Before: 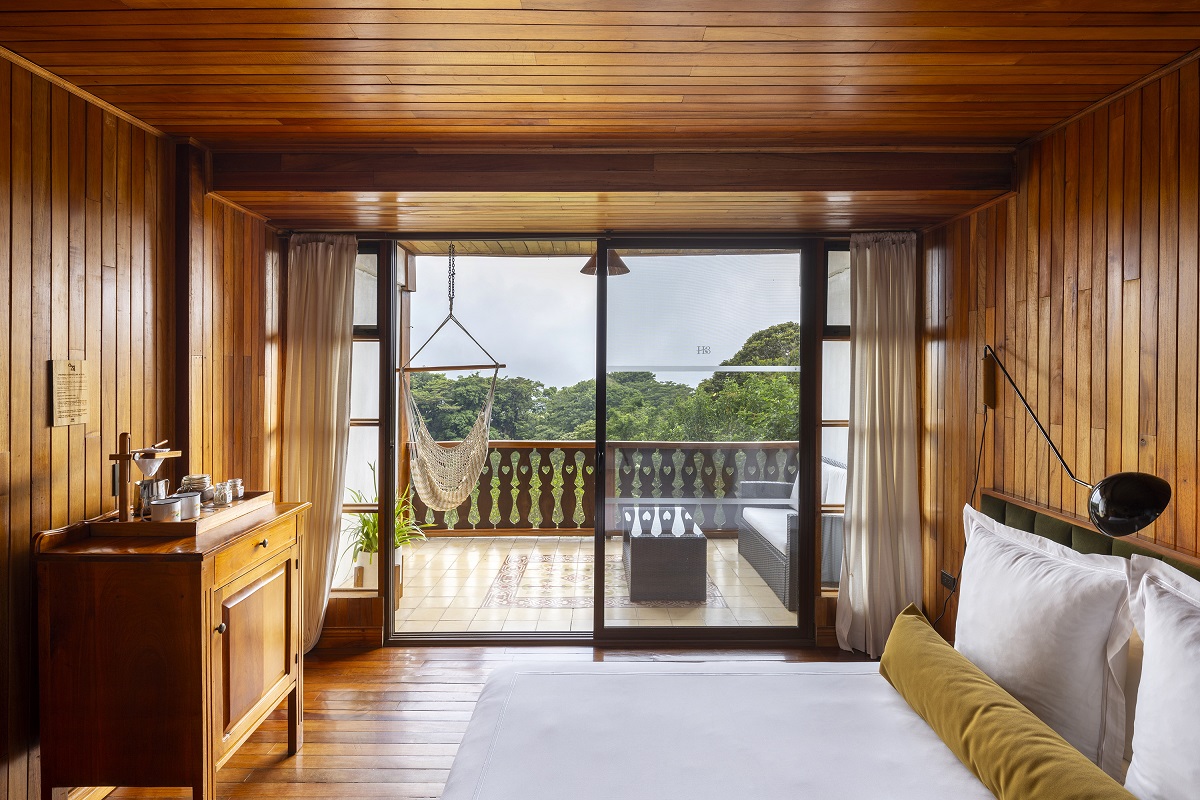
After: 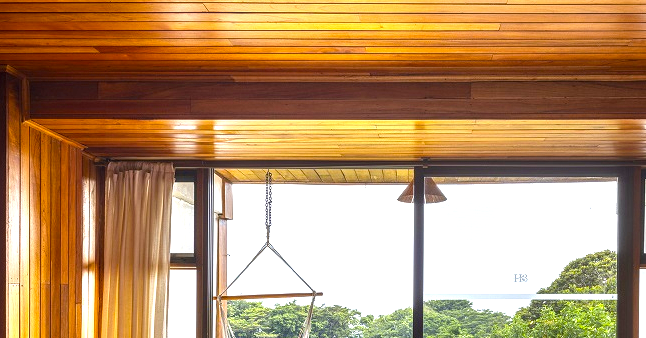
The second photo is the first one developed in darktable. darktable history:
exposure: exposure 0.943 EV, compensate highlight preservation false
local contrast: on, module defaults
color balance rgb: perceptual saturation grading › global saturation 25%, global vibrance 20%
crop: left 15.306%, top 9.065%, right 30.789%, bottom 48.638%
